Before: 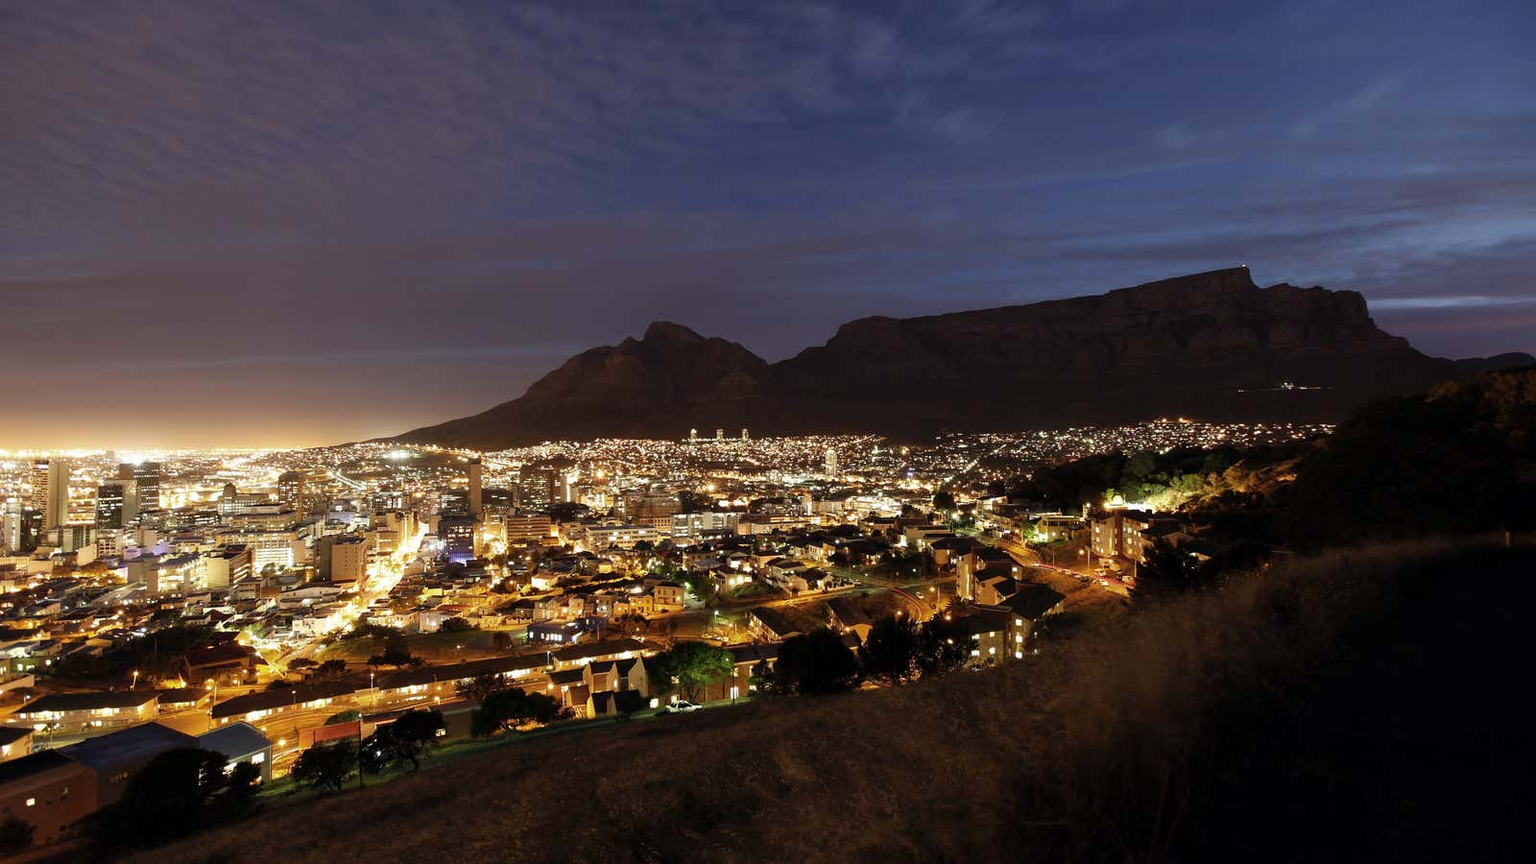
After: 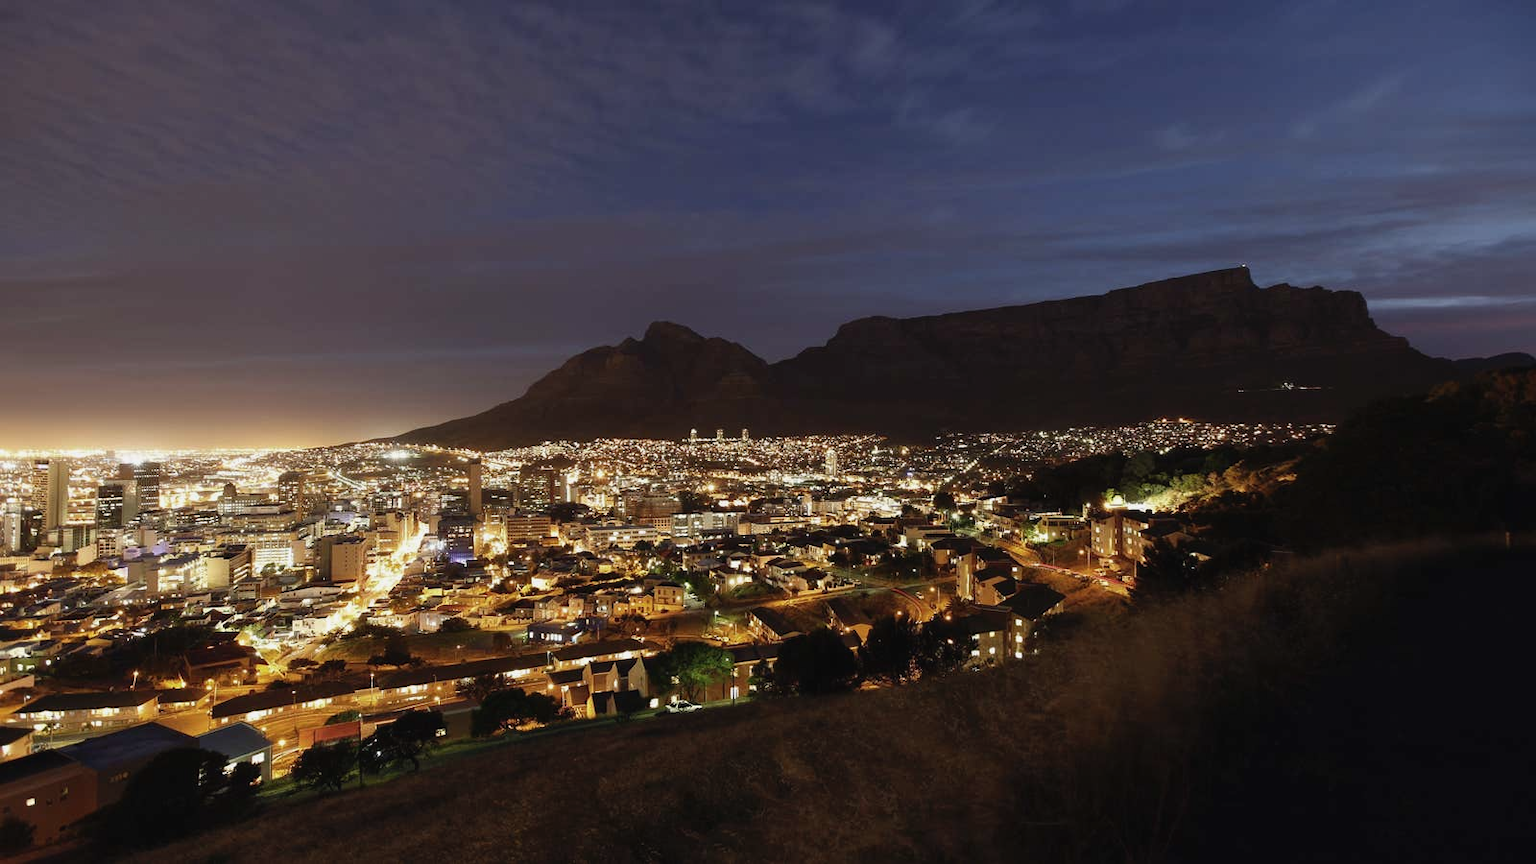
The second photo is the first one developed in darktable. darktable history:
contrast brightness saturation: contrast -0.07, brightness -0.045, saturation -0.113
